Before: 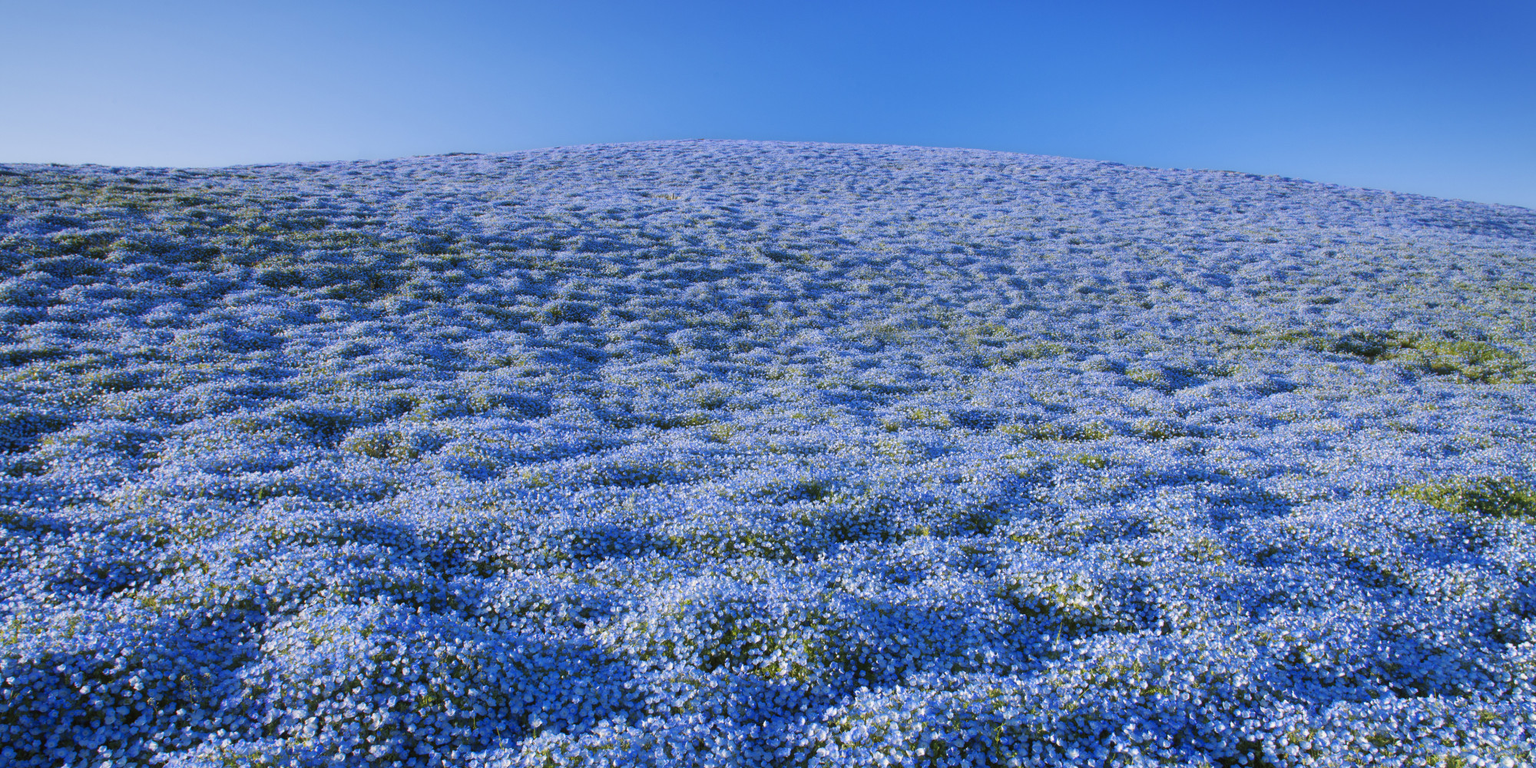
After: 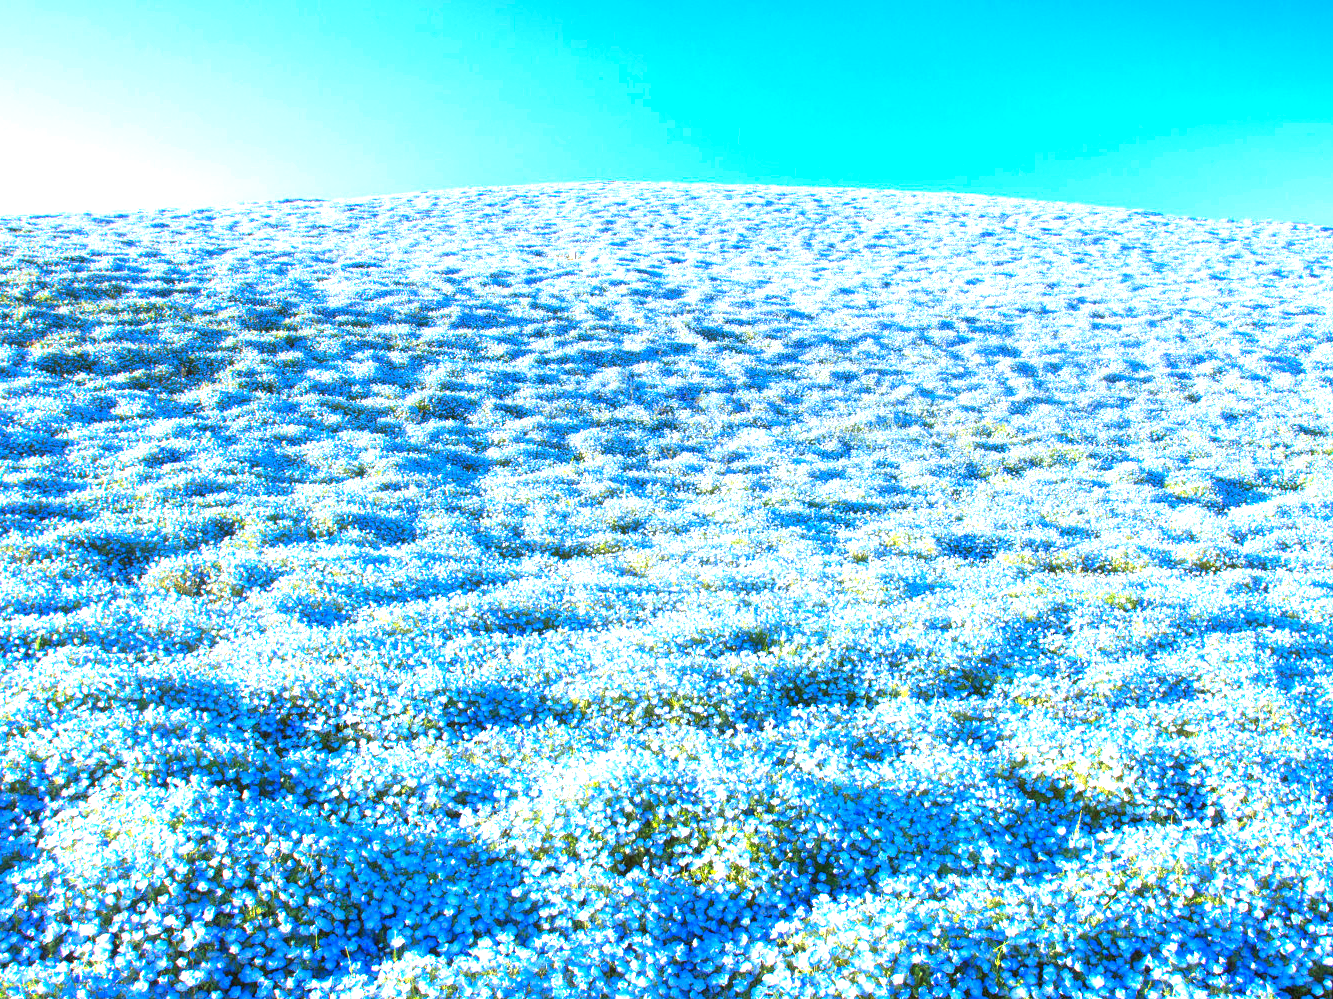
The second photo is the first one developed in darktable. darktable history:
crop and rotate: left 15.055%, right 18.278%
exposure: exposure 2 EV, compensate exposure bias true, compensate highlight preservation false
